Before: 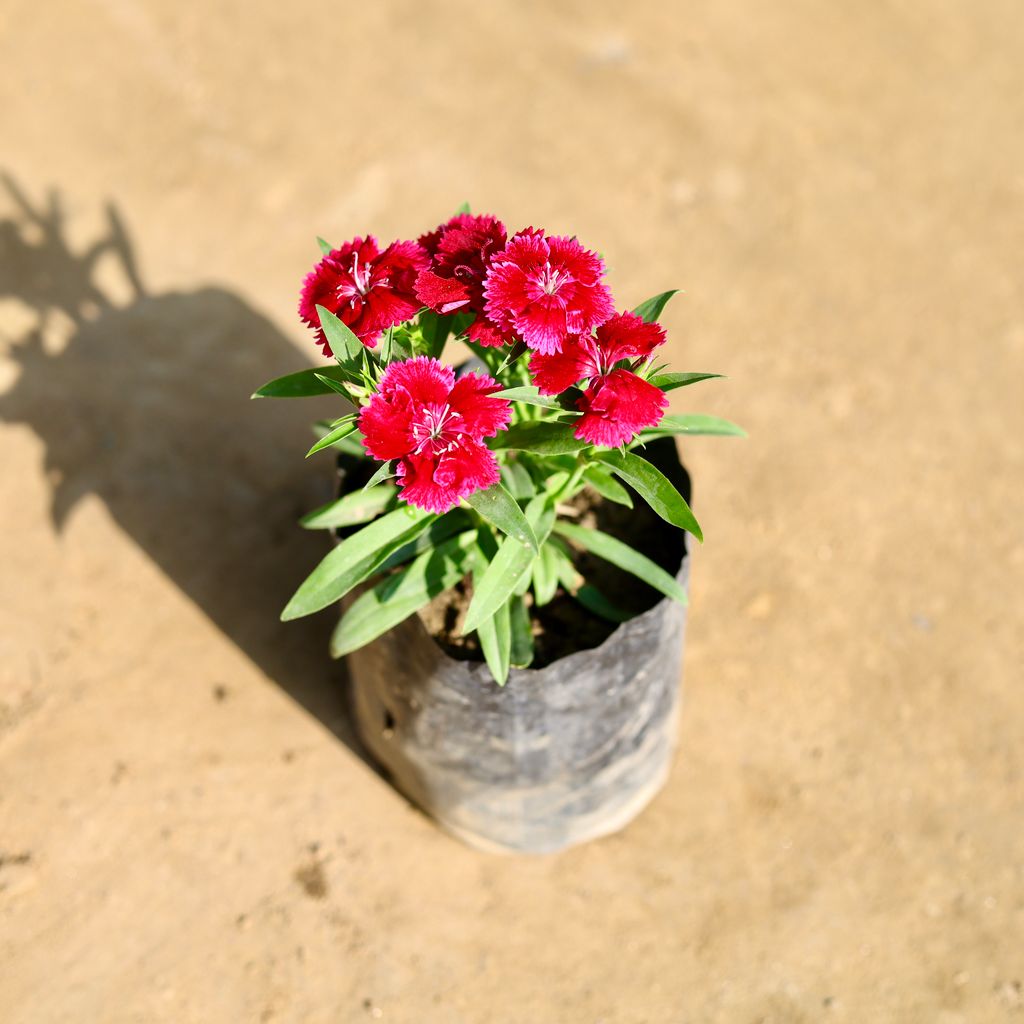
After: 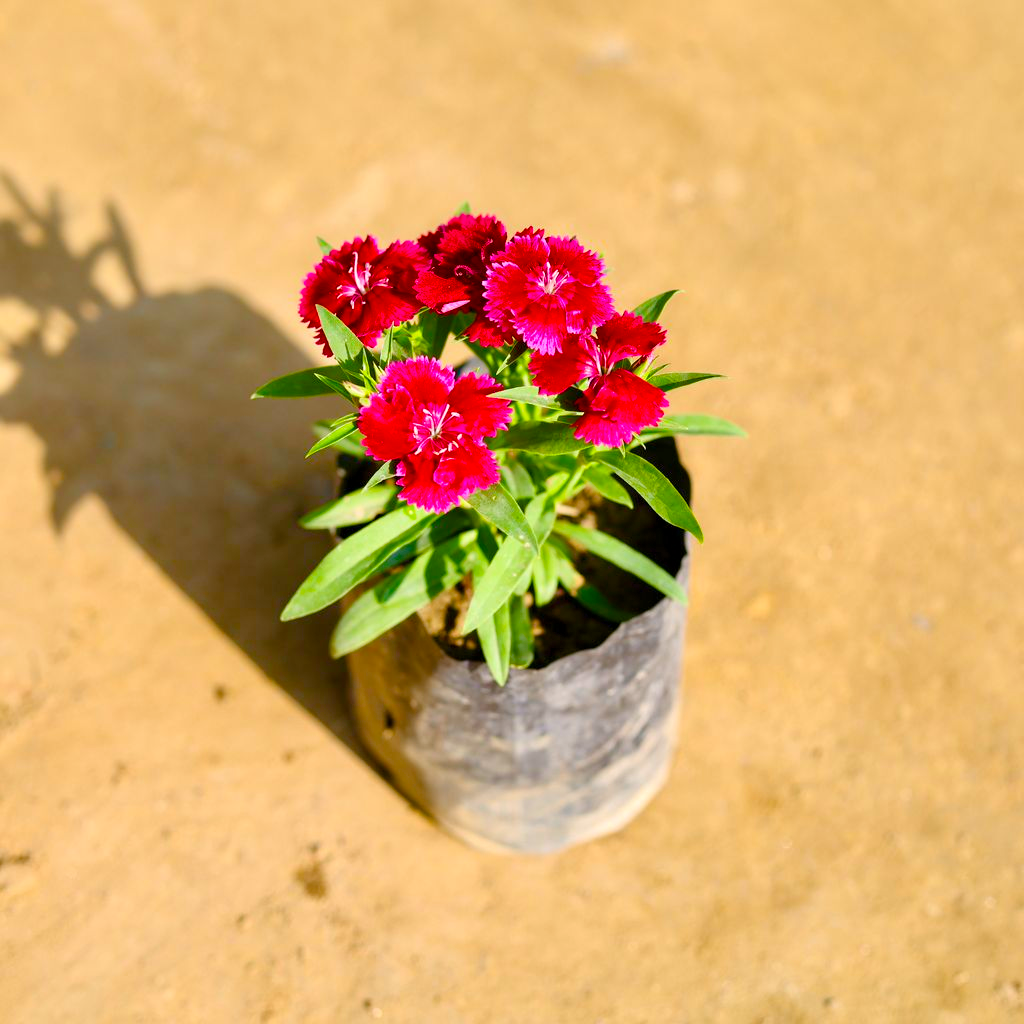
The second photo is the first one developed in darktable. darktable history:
color balance rgb: power › chroma 0.289%, power › hue 23.61°, highlights gain › chroma 0.234%, highlights gain › hue 331.57°, perceptual saturation grading › global saturation 36.683%, perceptual saturation grading › shadows 35.491%
tone equalizer: -7 EV 0.155 EV, -6 EV 0.617 EV, -5 EV 1.13 EV, -4 EV 1.34 EV, -3 EV 1.15 EV, -2 EV 0.6 EV, -1 EV 0.158 EV, smoothing diameter 24.85%, edges refinement/feathering 12.58, preserve details guided filter
